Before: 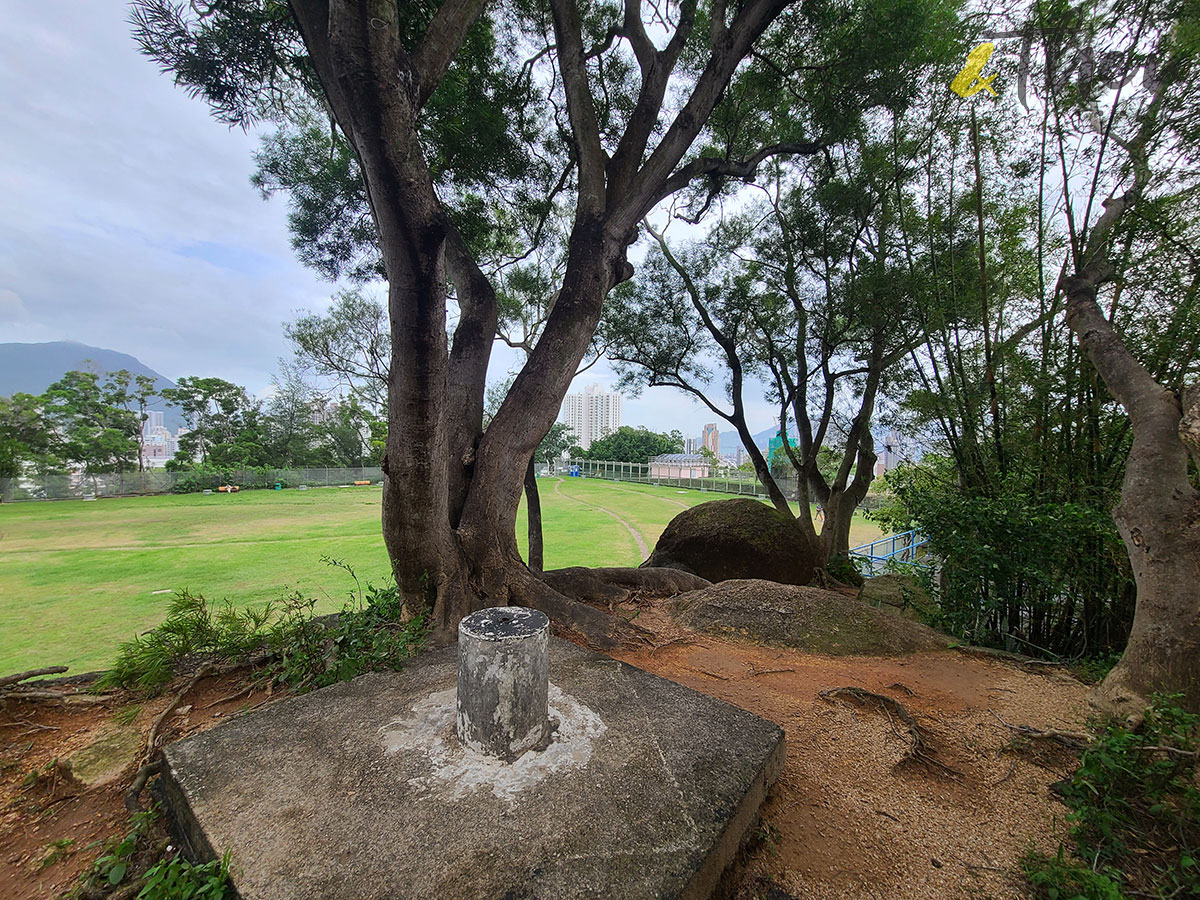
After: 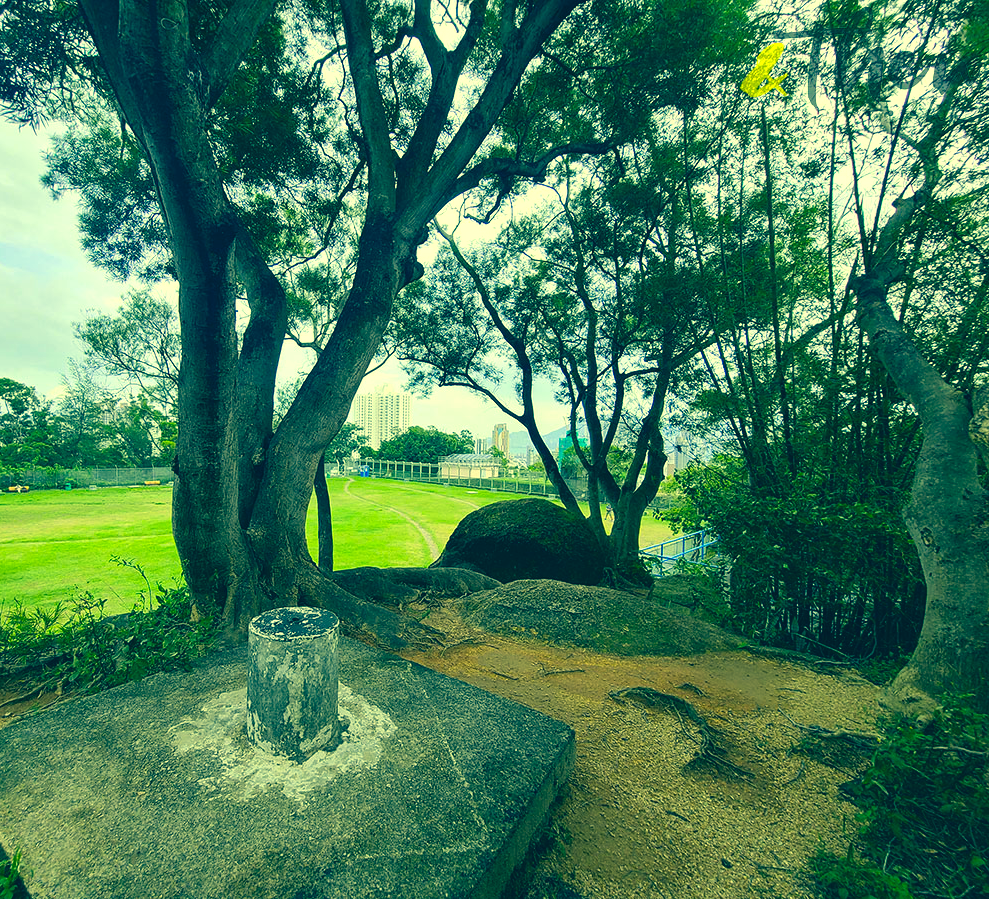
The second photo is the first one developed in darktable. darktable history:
exposure: exposure 0.515 EV, compensate highlight preservation false
crop: left 17.582%, bottom 0.031%
color correction: highlights a* -15.58, highlights b* 40, shadows a* -40, shadows b* -26.18
